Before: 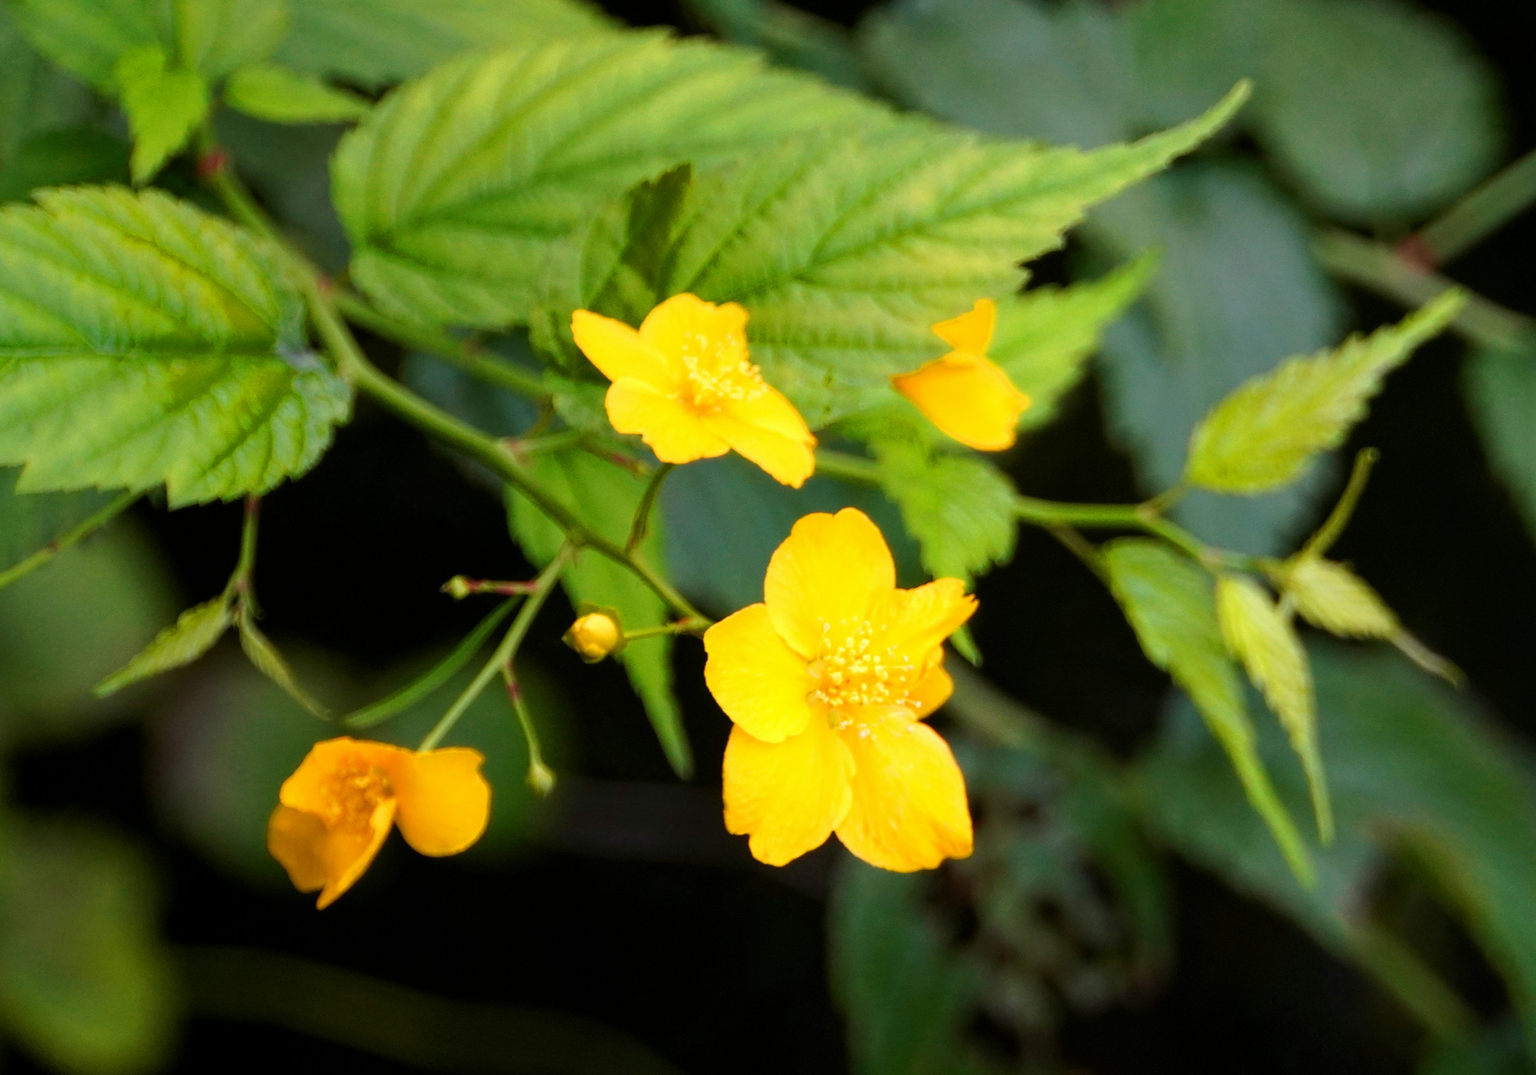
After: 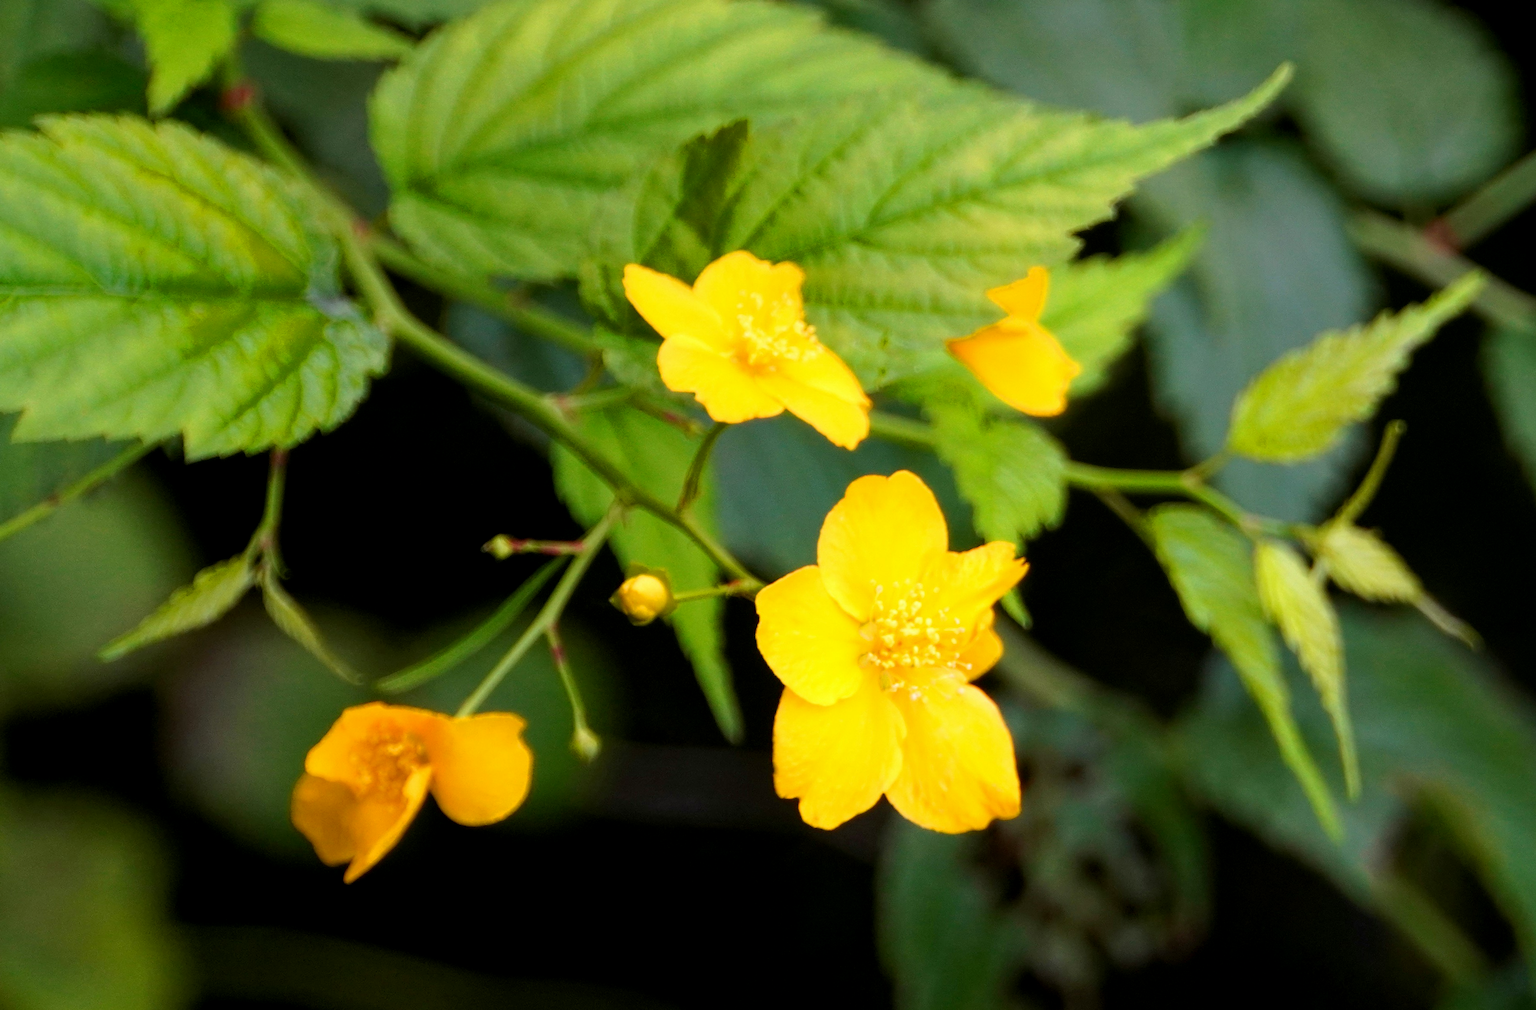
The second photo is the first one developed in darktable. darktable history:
rotate and perspective: rotation 0.679°, lens shift (horizontal) 0.136, crop left 0.009, crop right 0.991, crop top 0.078, crop bottom 0.95
exposure: black level correction 0.001, compensate highlight preservation false
